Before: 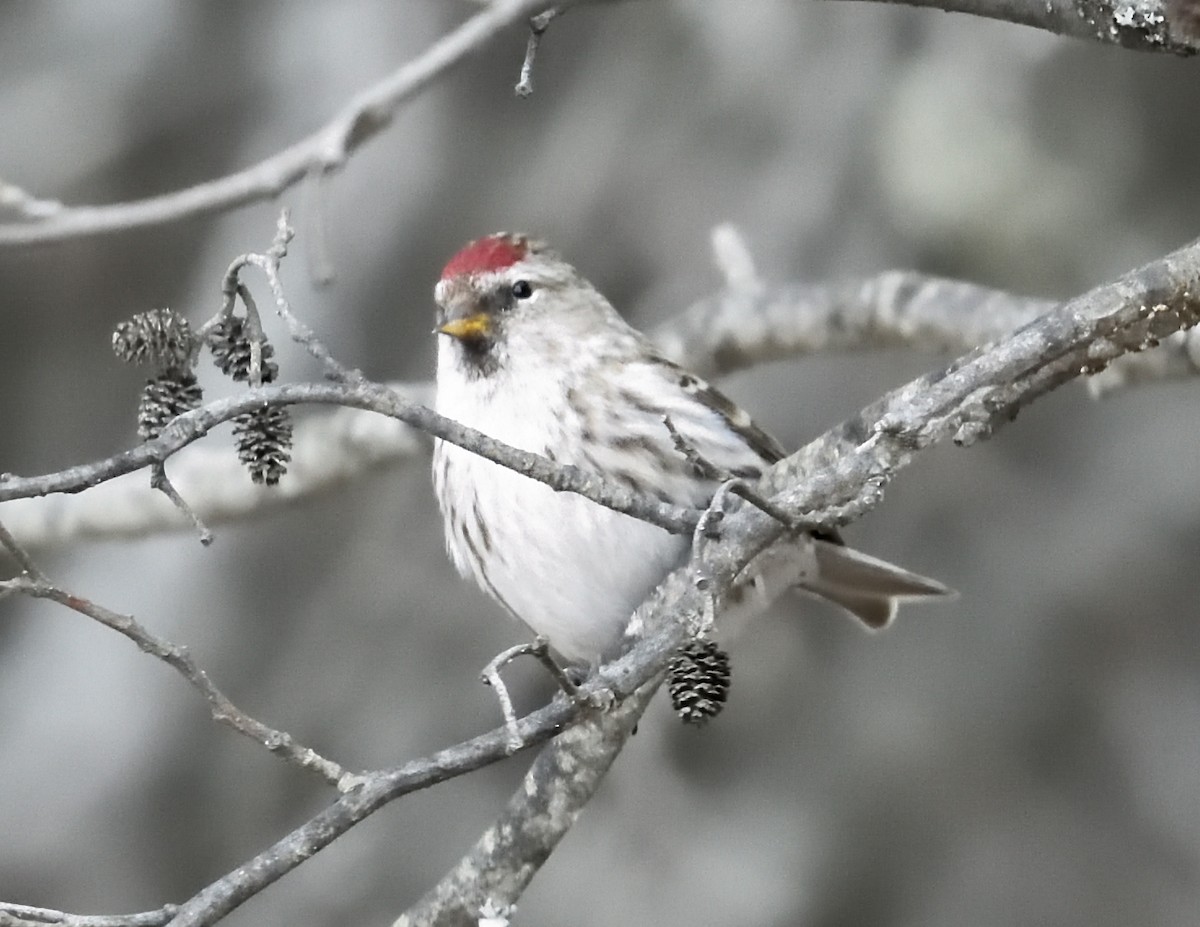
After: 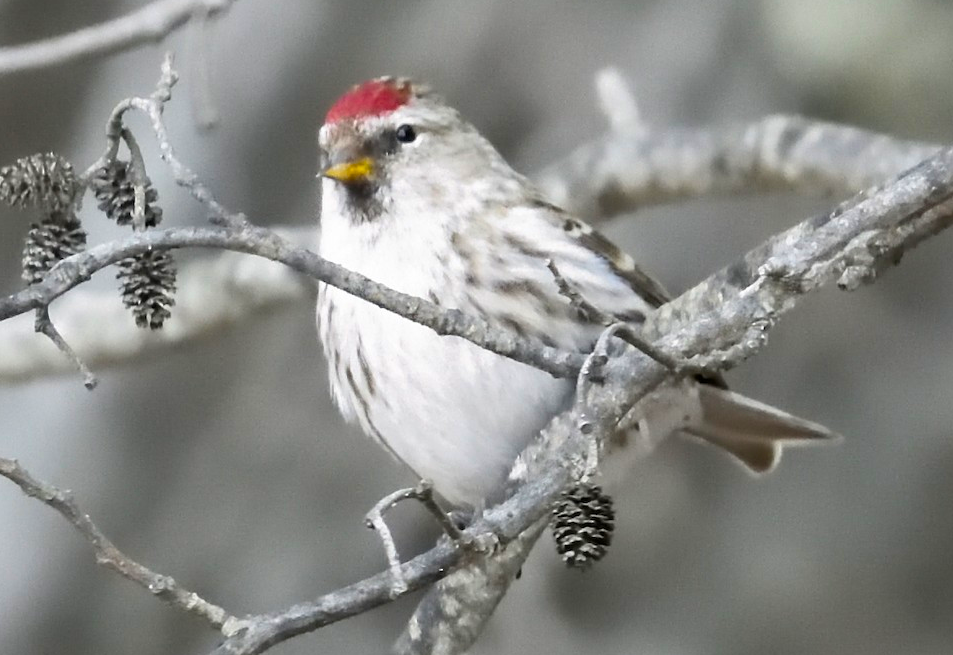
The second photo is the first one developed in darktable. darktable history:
crop: left 9.712%, top 16.928%, right 10.845%, bottom 12.332%
color balance rgb: linear chroma grading › global chroma 15%, perceptual saturation grading › global saturation 30%
